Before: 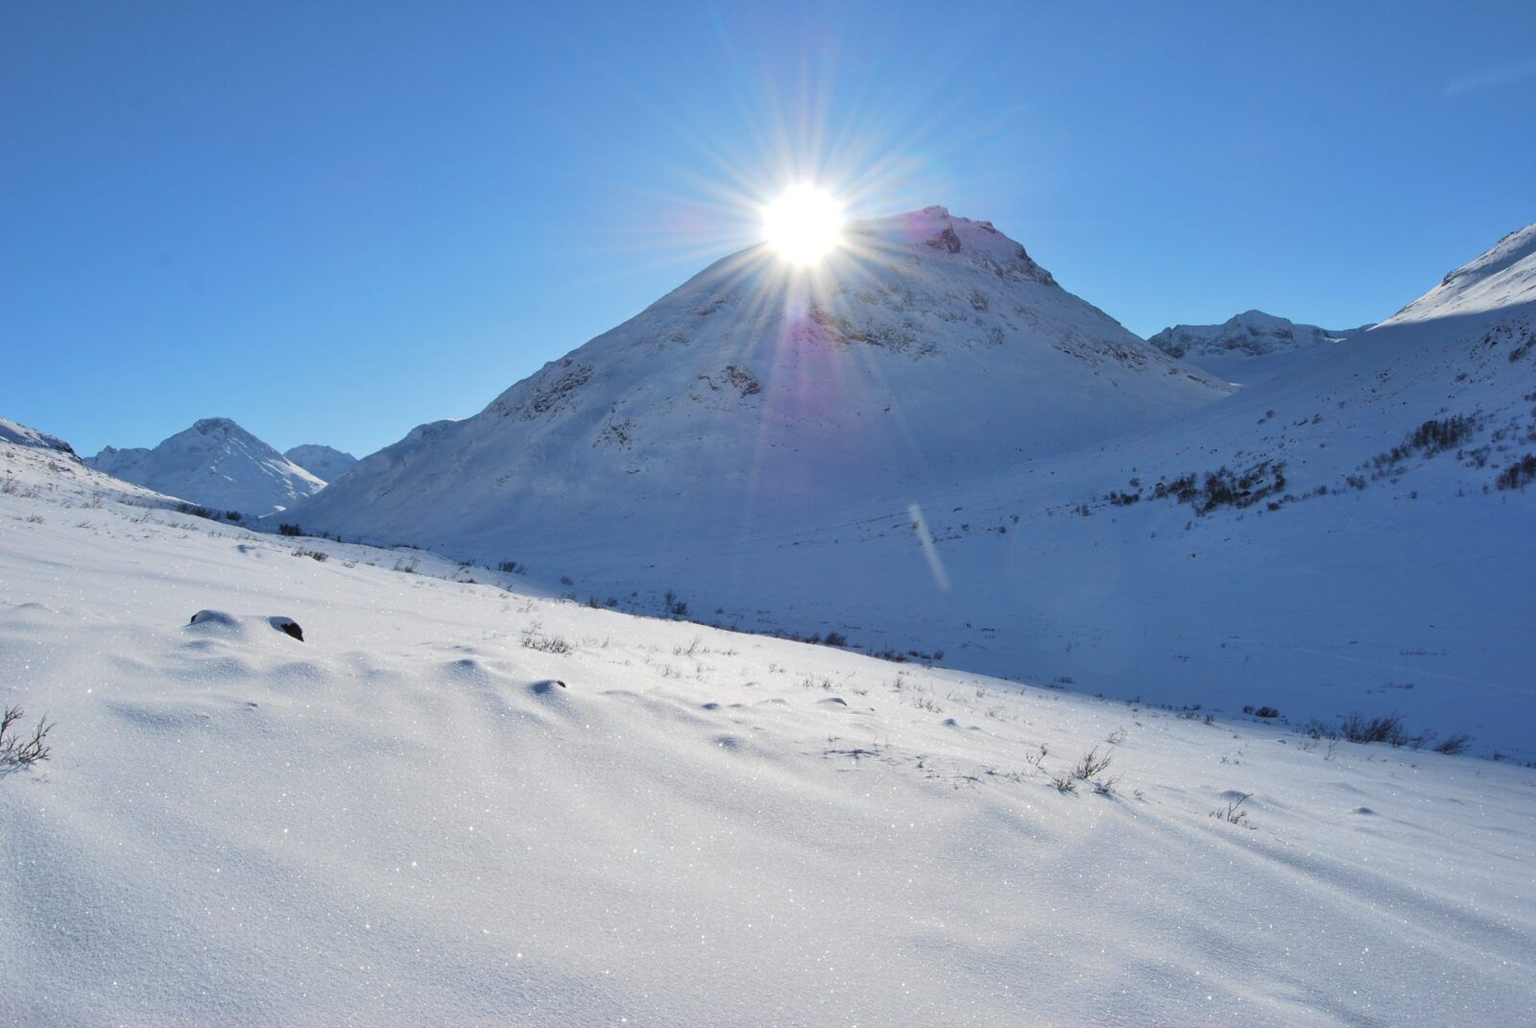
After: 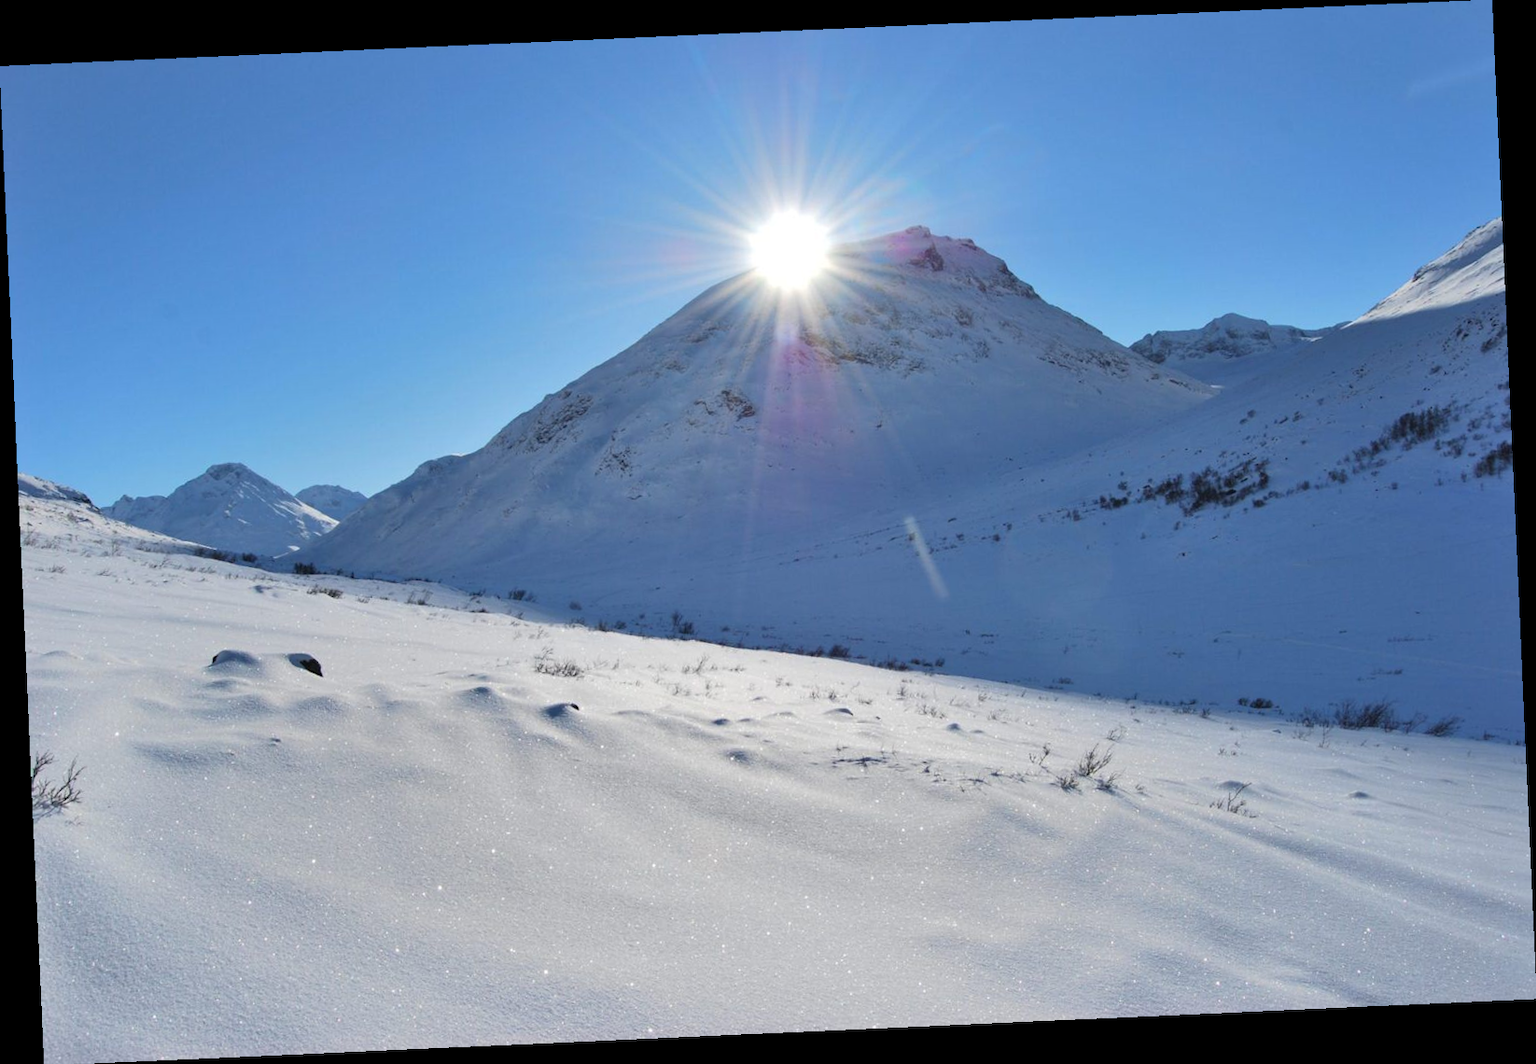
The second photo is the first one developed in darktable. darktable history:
rotate and perspective: rotation -2.56°, automatic cropping off
shadows and highlights: shadows 25, highlights -48, soften with gaussian
